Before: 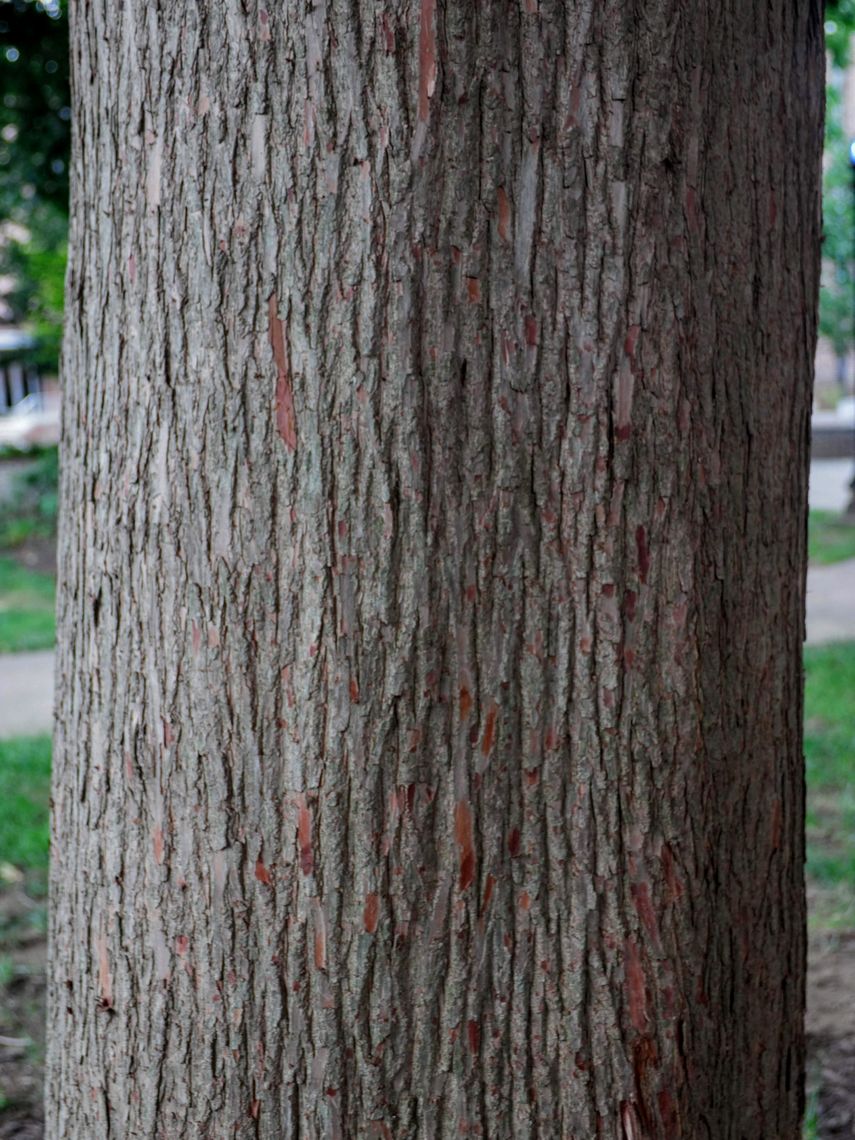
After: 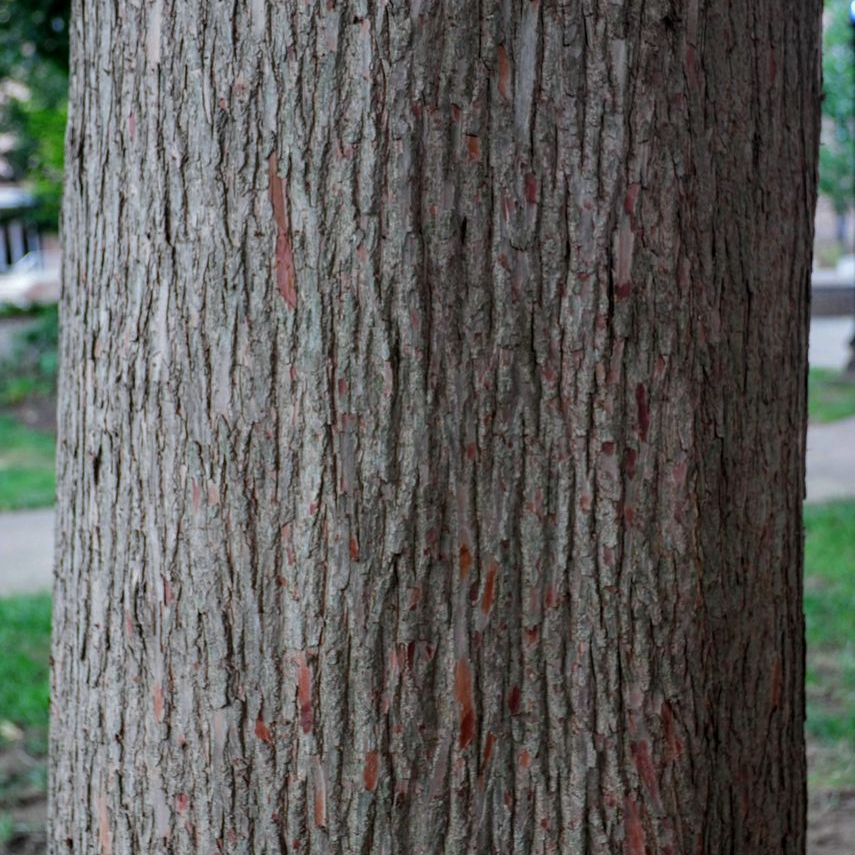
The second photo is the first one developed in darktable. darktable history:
crop and rotate: top 12.5%, bottom 12.5%
white balance: red 0.986, blue 1.01
